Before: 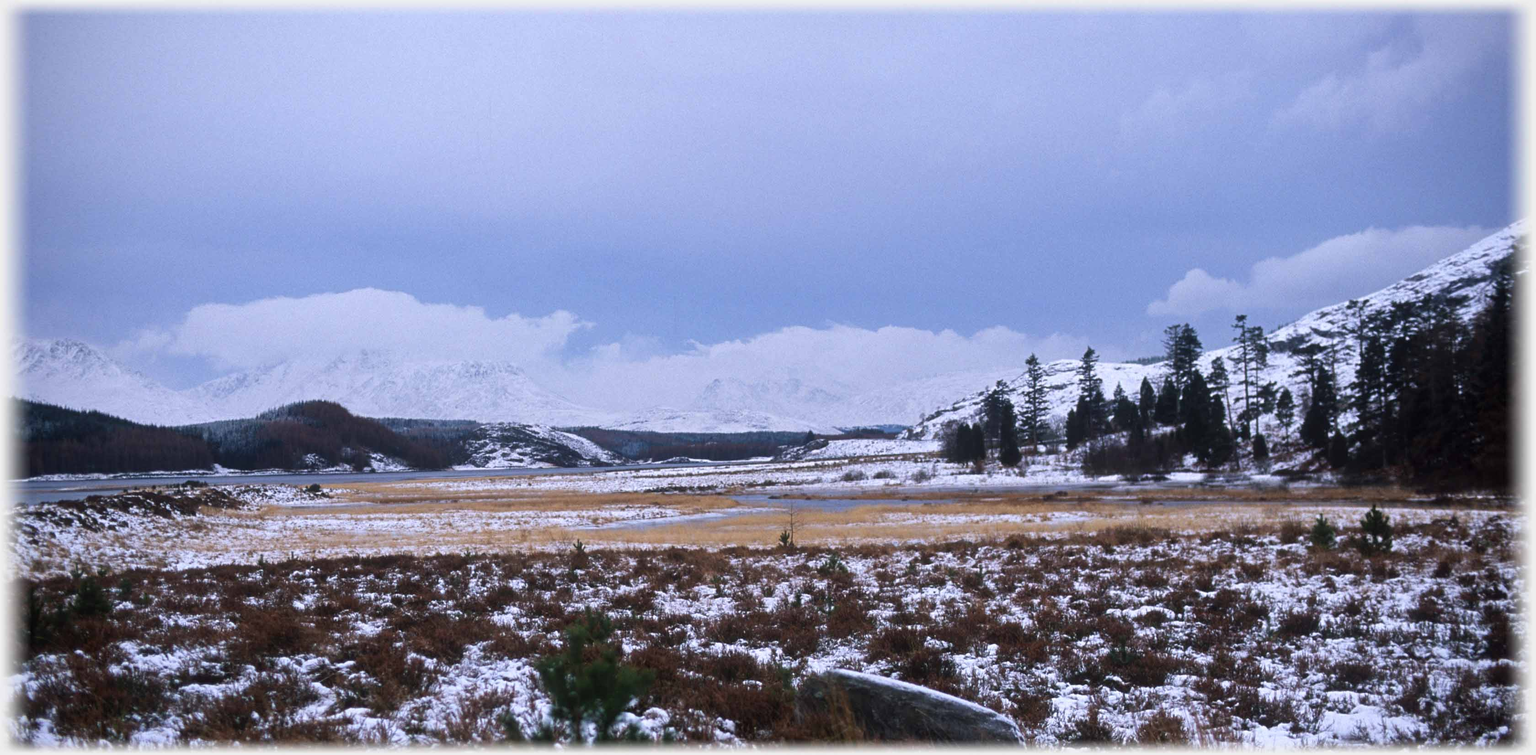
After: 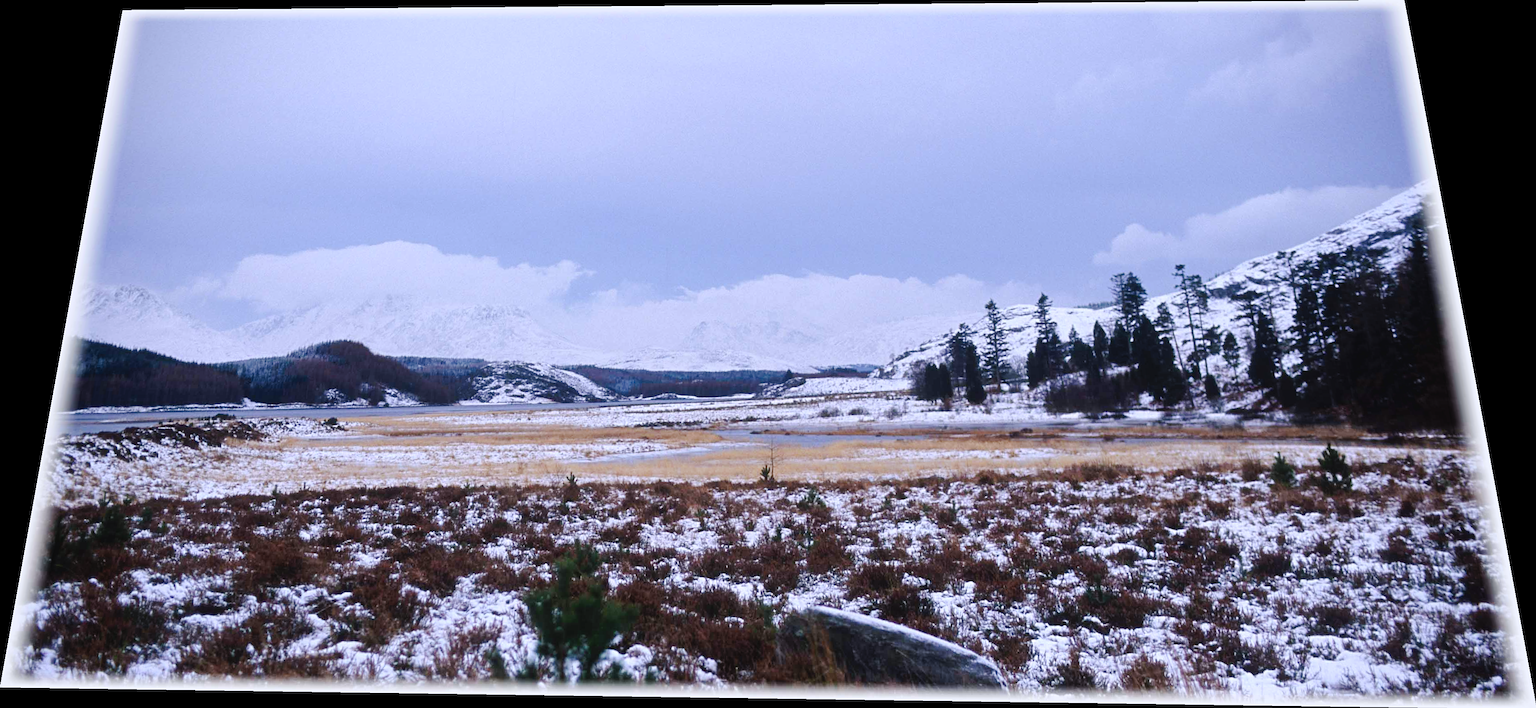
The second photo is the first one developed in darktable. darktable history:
color calibration: illuminant as shot in camera, x 0.358, y 0.373, temperature 4628.91 K
sharpen: amount 0.2
rotate and perspective: rotation 0.128°, lens shift (vertical) -0.181, lens shift (horizontal) -0.044, shear 0.001, automatic cropping off
tone curve: curves: ch0 [(0, 0) (0.003, 0.035) (0.011, 0.035) (0.025, 0.035) (0.044, 0.046) (0.069, 0.063) (0.1, 0.084) (0.136, 0.123) (0.177, 0.174) (0.224, 0.232) (0.277, 0.304) (0.335, 0.387) (0.399, 0.476) (0.468, 0.566) (0.543, 0.639) (0.623, 0.714) (0.709, 0.776) (0.801, 0.851) (0.898, 0.921) (1, 1)], preserve colors none
